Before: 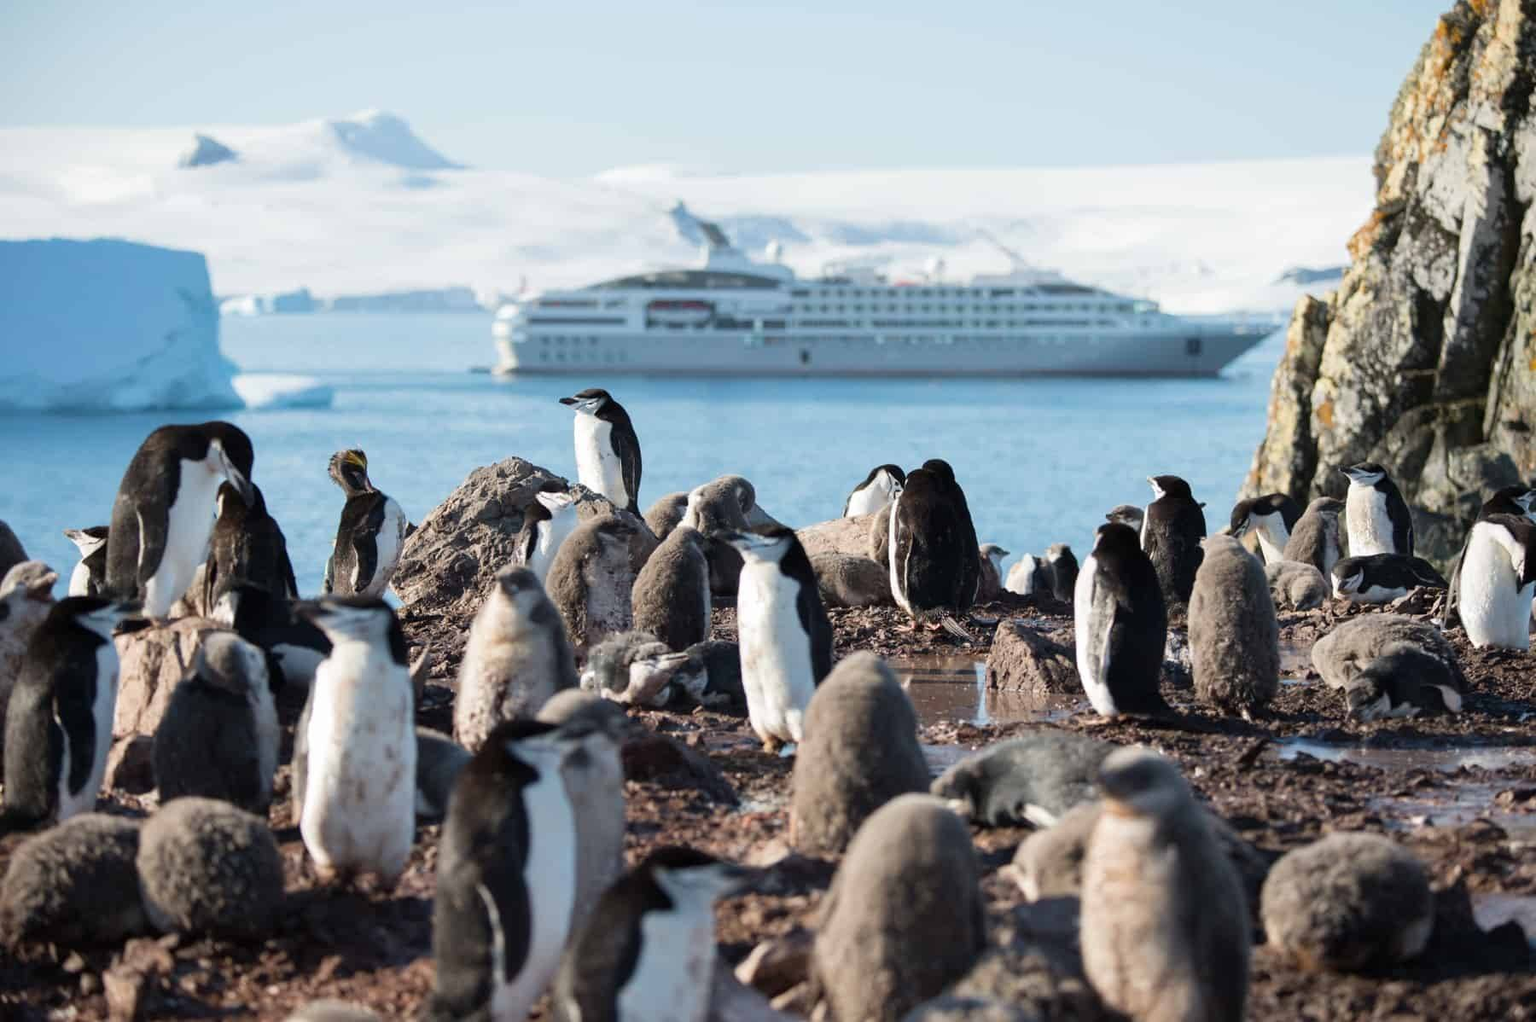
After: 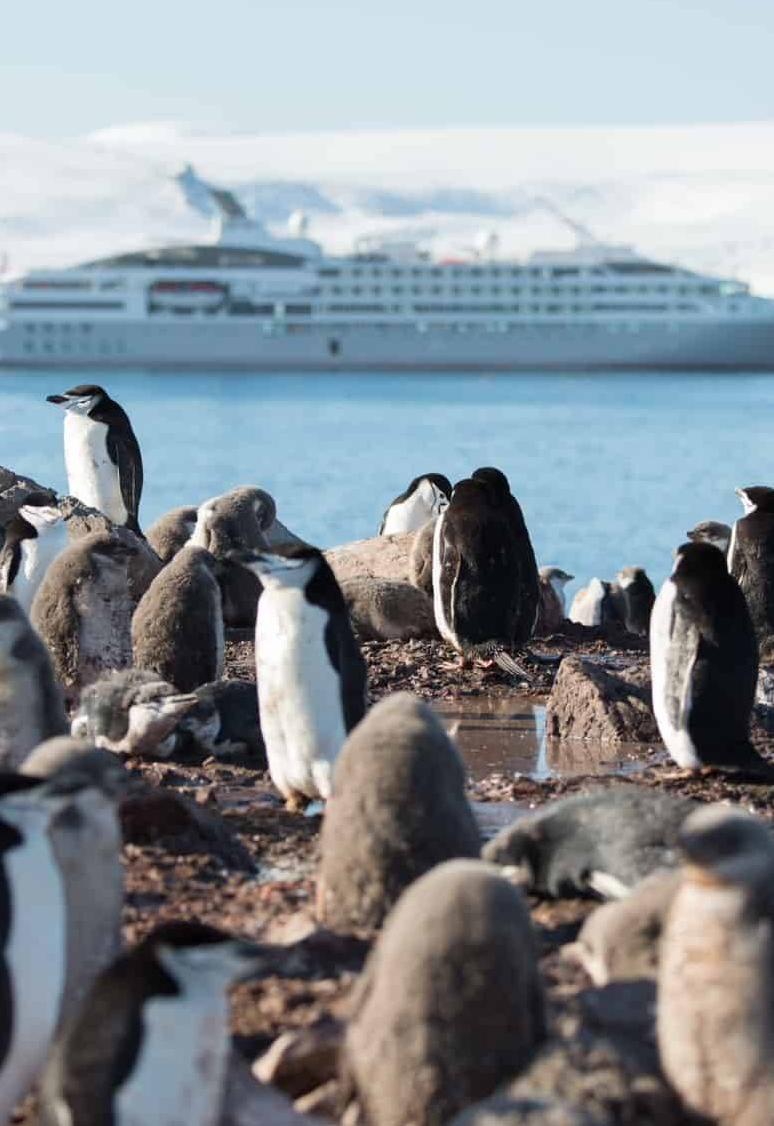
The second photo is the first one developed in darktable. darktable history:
crop: left 33.857%, top 5.991%, right 23.116%
